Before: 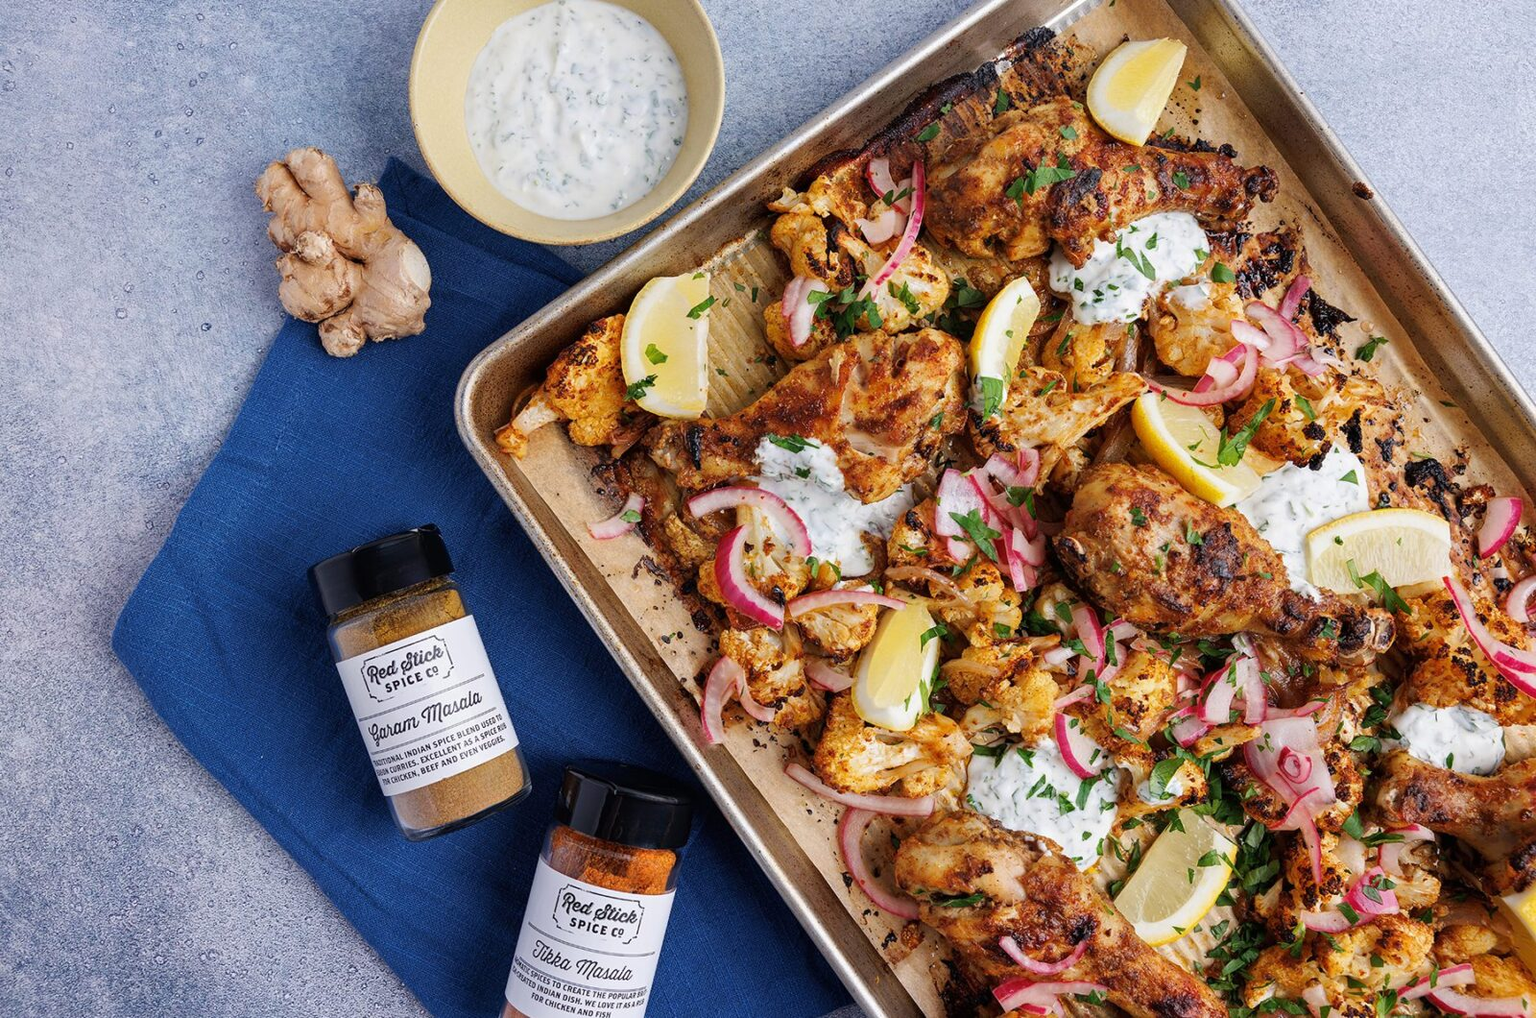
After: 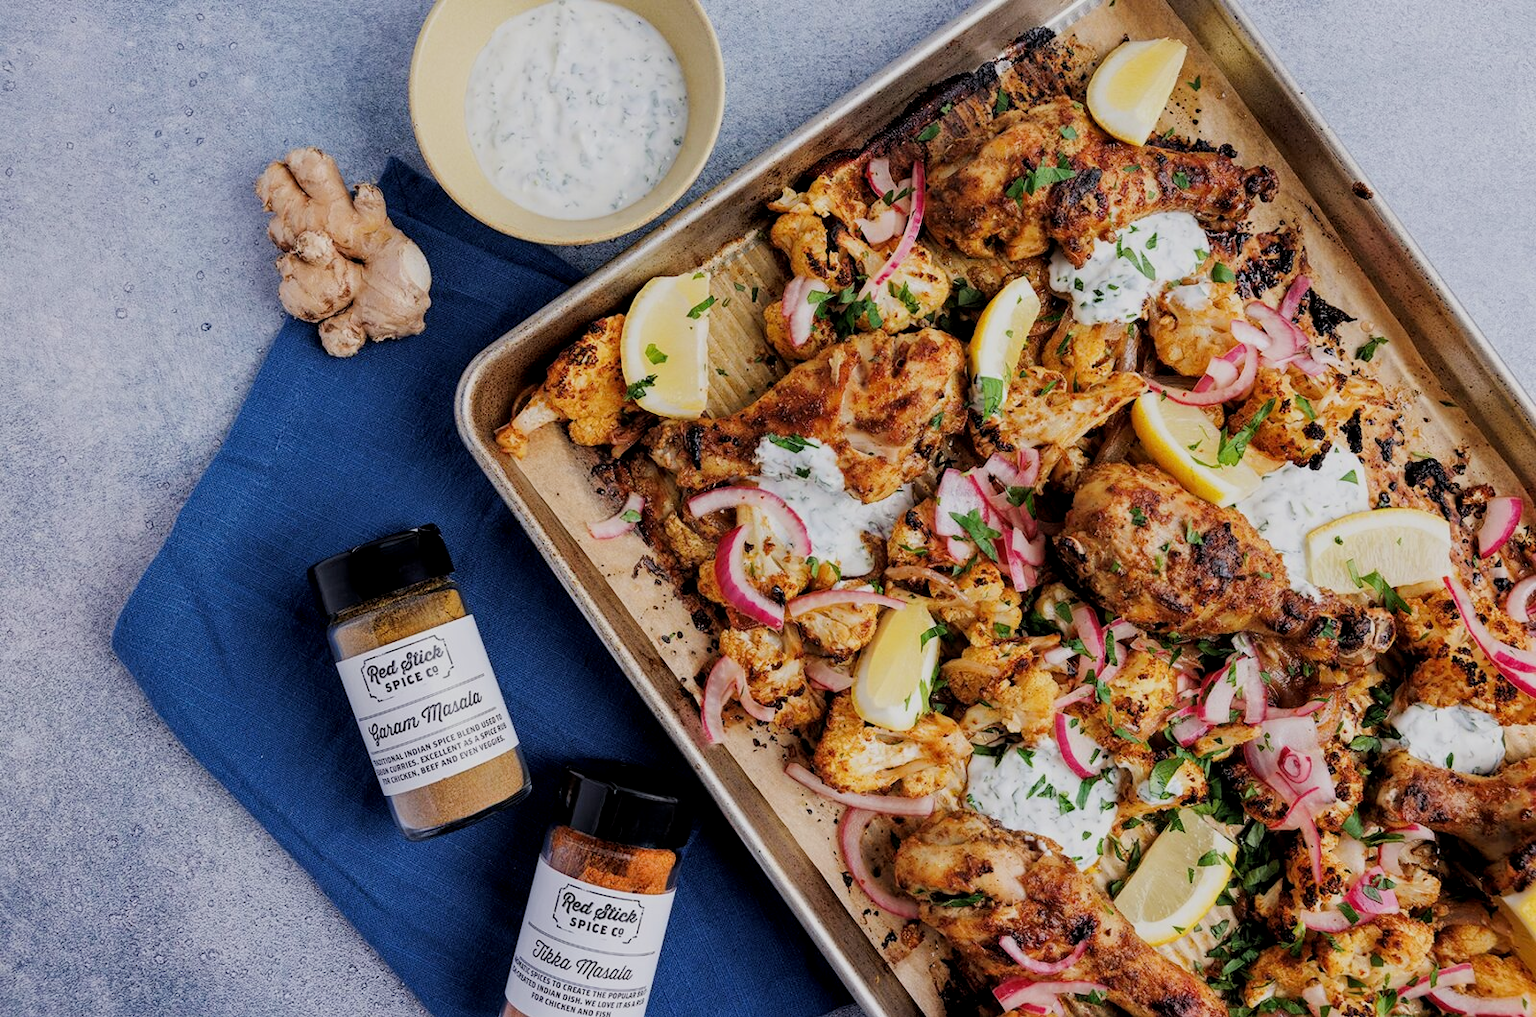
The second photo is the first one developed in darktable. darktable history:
local contrast: highlights 100%, shadows 100%, detail 120%, midtone range 0.2
filmic rgb: black relative exposure -7.65 EV, white relative exposure 4.56 EV, hardness 3.61, contrast 1.05
